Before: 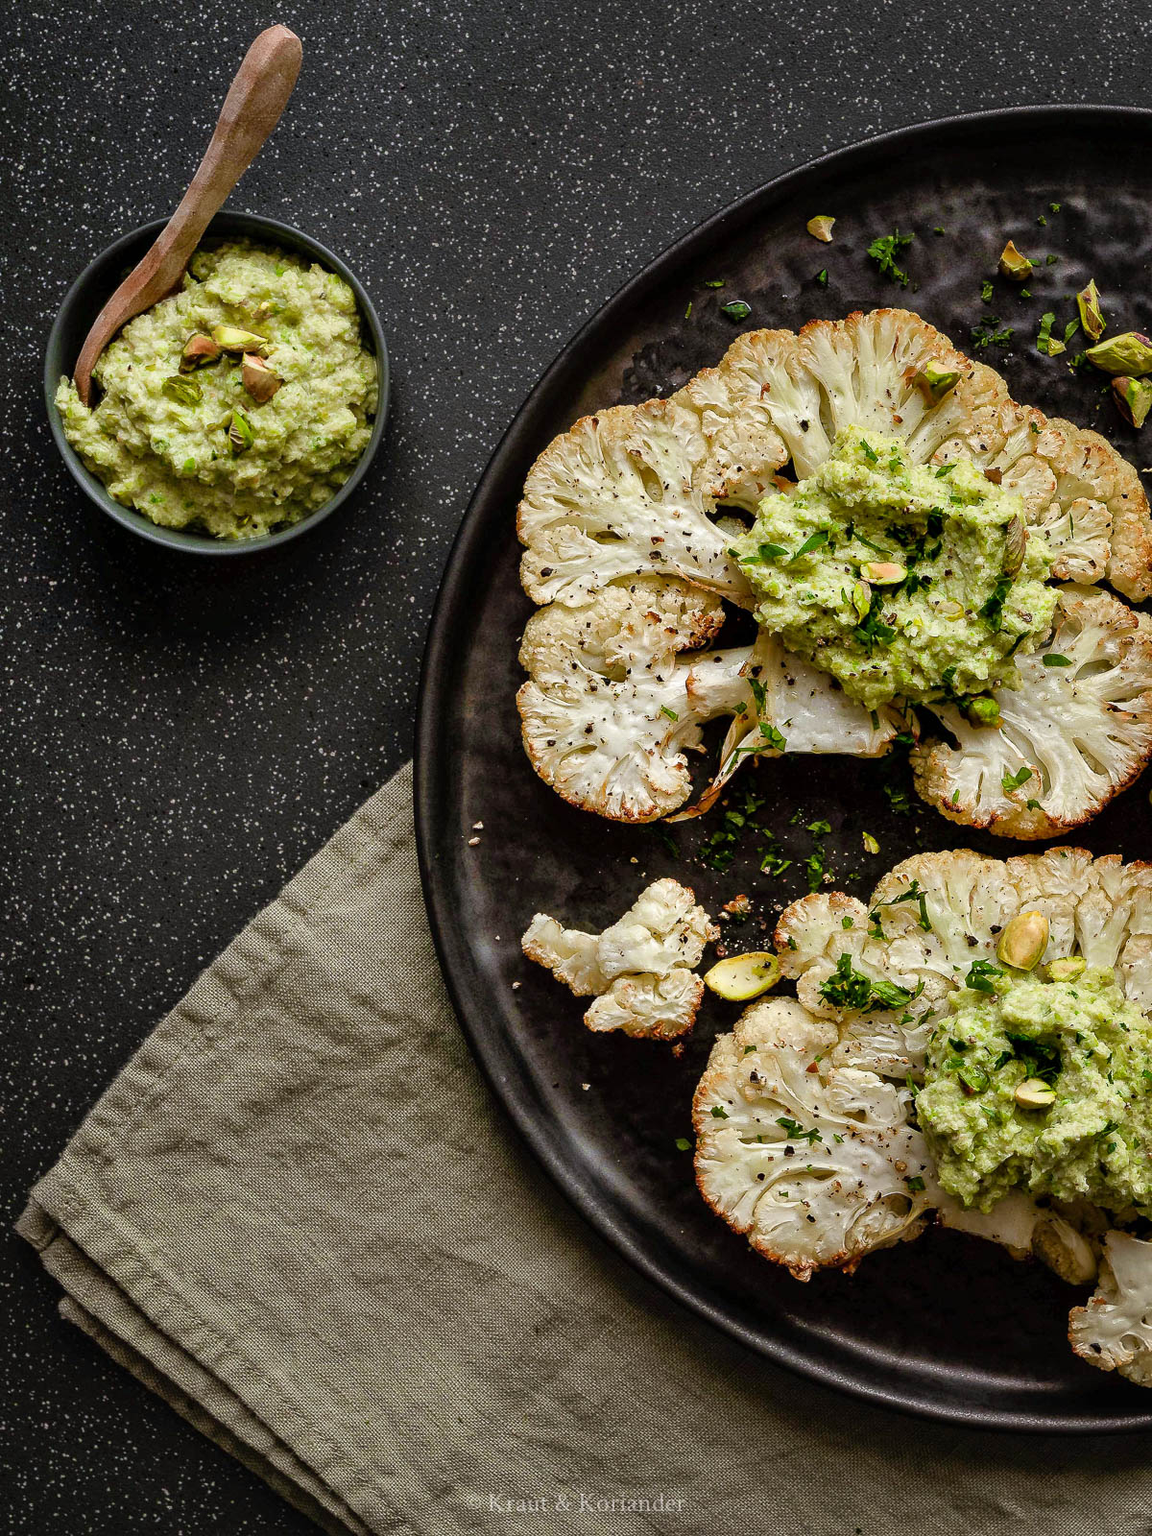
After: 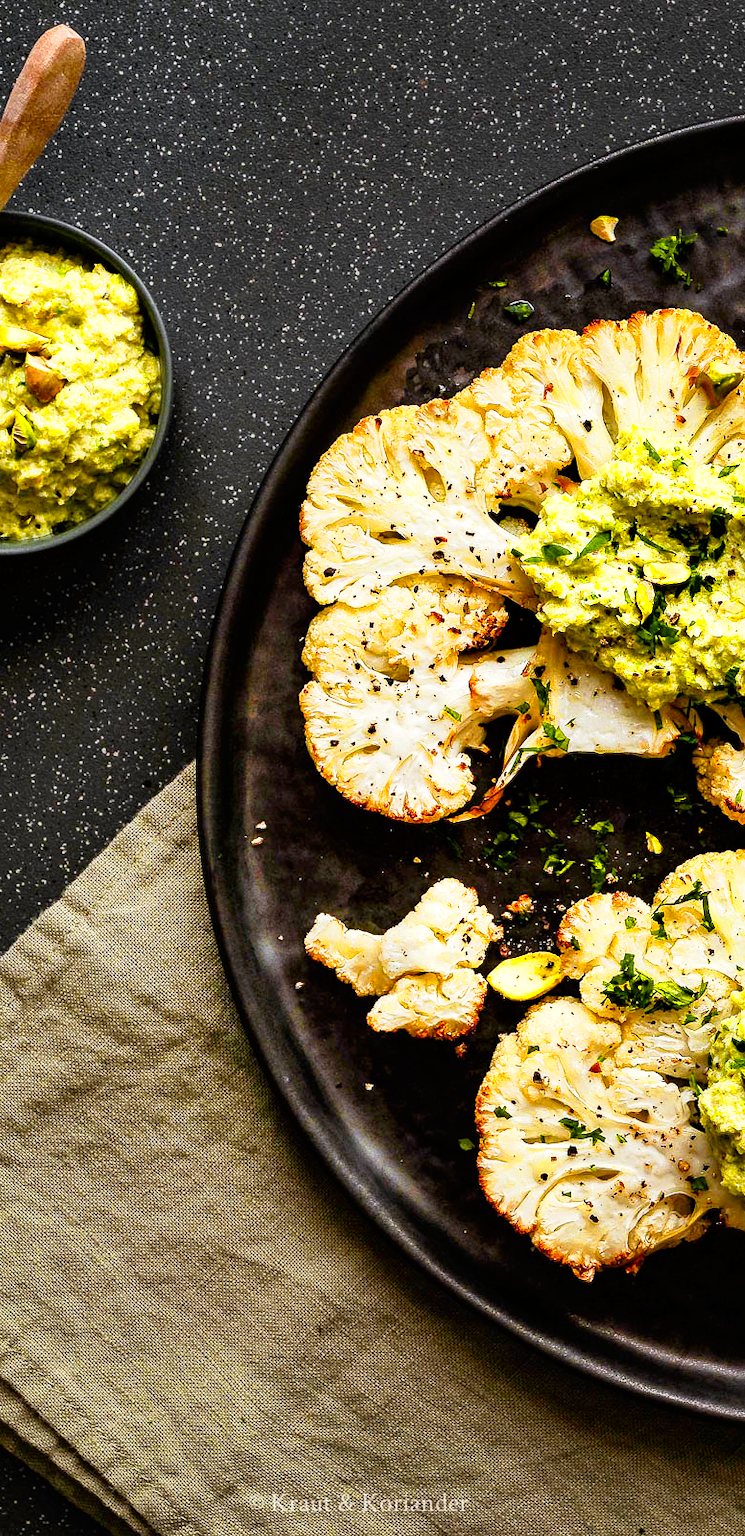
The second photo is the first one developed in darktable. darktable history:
base curve: curves: ch0 [(0, 0) (0.005, 0.002) (0.193, 0.295) (0.399, 0.664) (0.75, 0.928) (1, 1)], preserve colors none
crop and rotate: left 18.898%, right 16.342%
color zones: curves: ch0 [(0, 0.511) (0.143, 0.531) (0.286, 0.56) (0.429, 0.5) (0.571, 0.5) (0.714, 0.5) (0.857, 0.5) (1, 0.5)]; ch1 [(0, 0.525) (0.143, 0.705) (0.286, 0.715) (0.429, 0.35) (0.571, 0.35) (0.714, 0.35) (0.857, 0.4) (1, 0.4)]; ch2 [(0, 0.572) (0.143, 0.512) (0.286, 0.473) (0.429, 0.45) (0.571, 0.5) (0.714, 0.5) (0.857, 0.518) (1, 0.518)]
